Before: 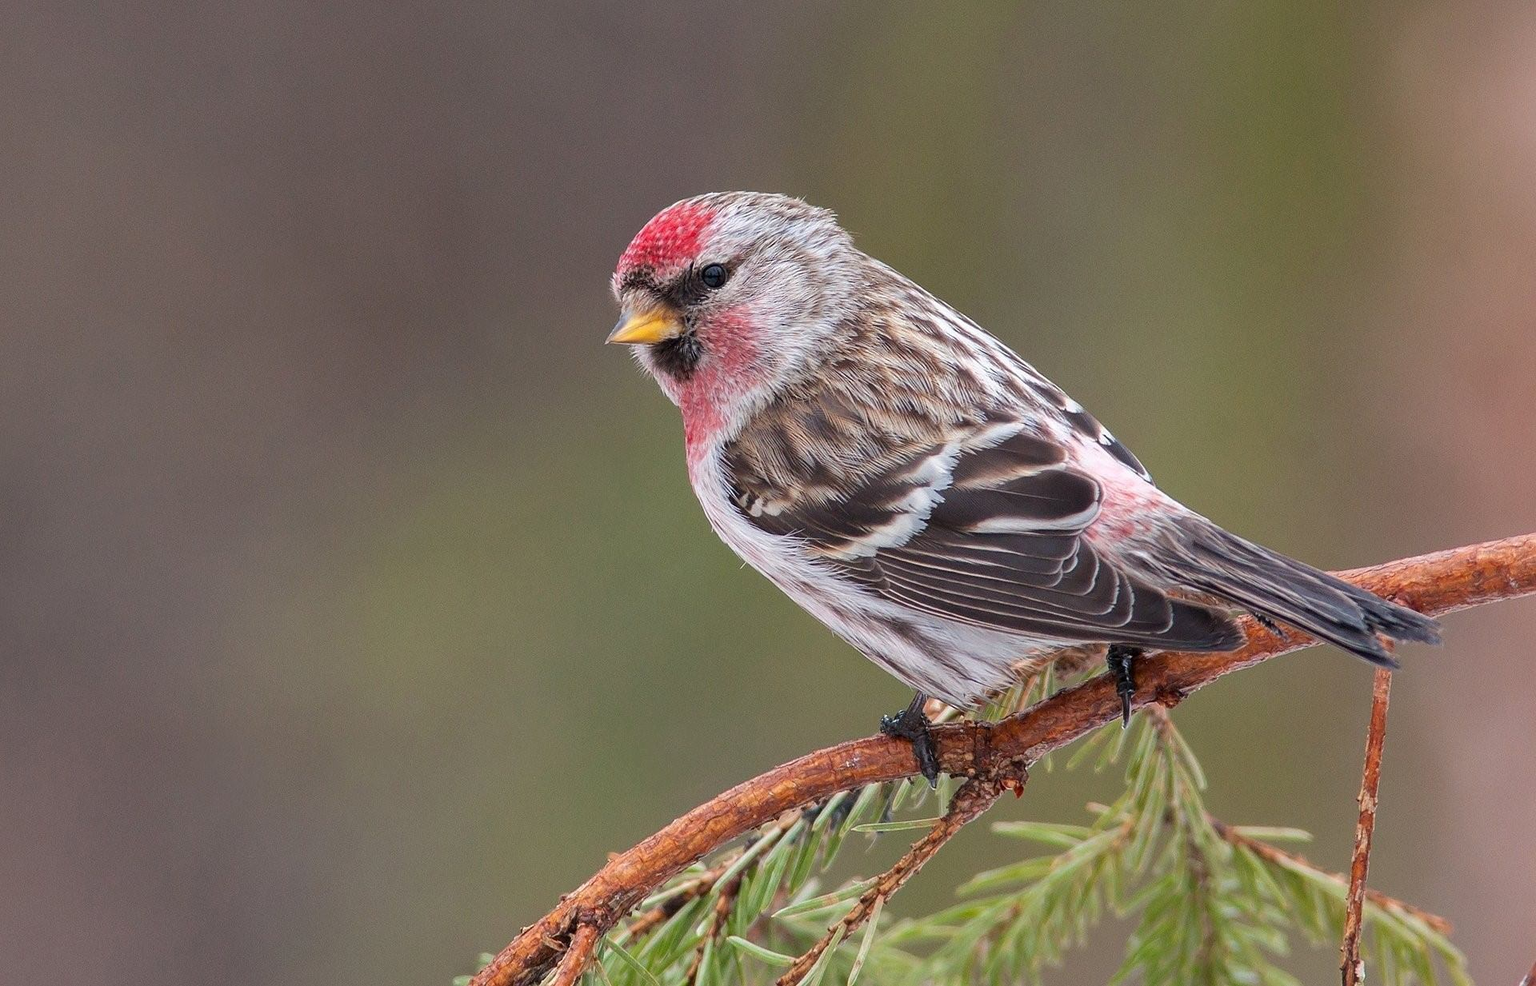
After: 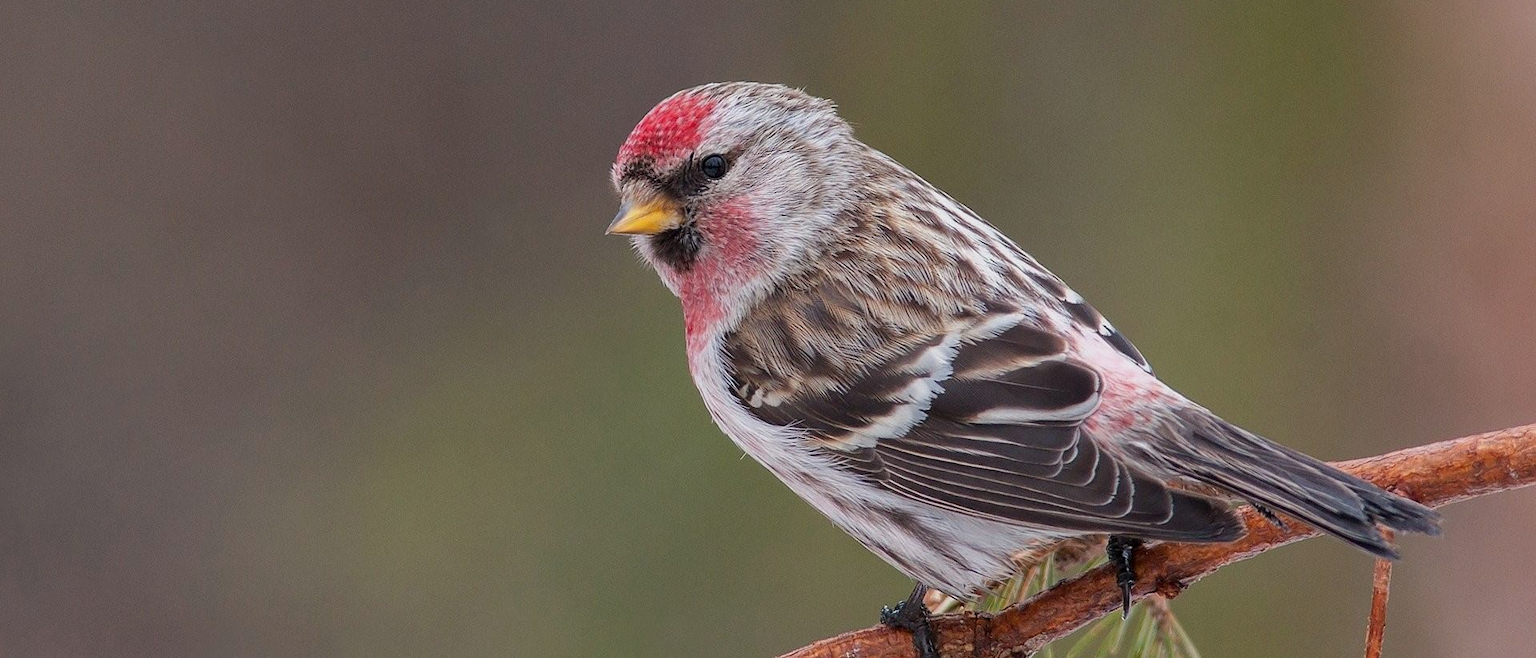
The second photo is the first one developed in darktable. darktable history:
local contrast: mode bilateral grid, contrast 15, coarseness 35, detail 105%, midtone range 0.2
exposure: exposure -0.274 EV, compensate highlight preservation false
crop: top 11.13%, bottom 22.05%
